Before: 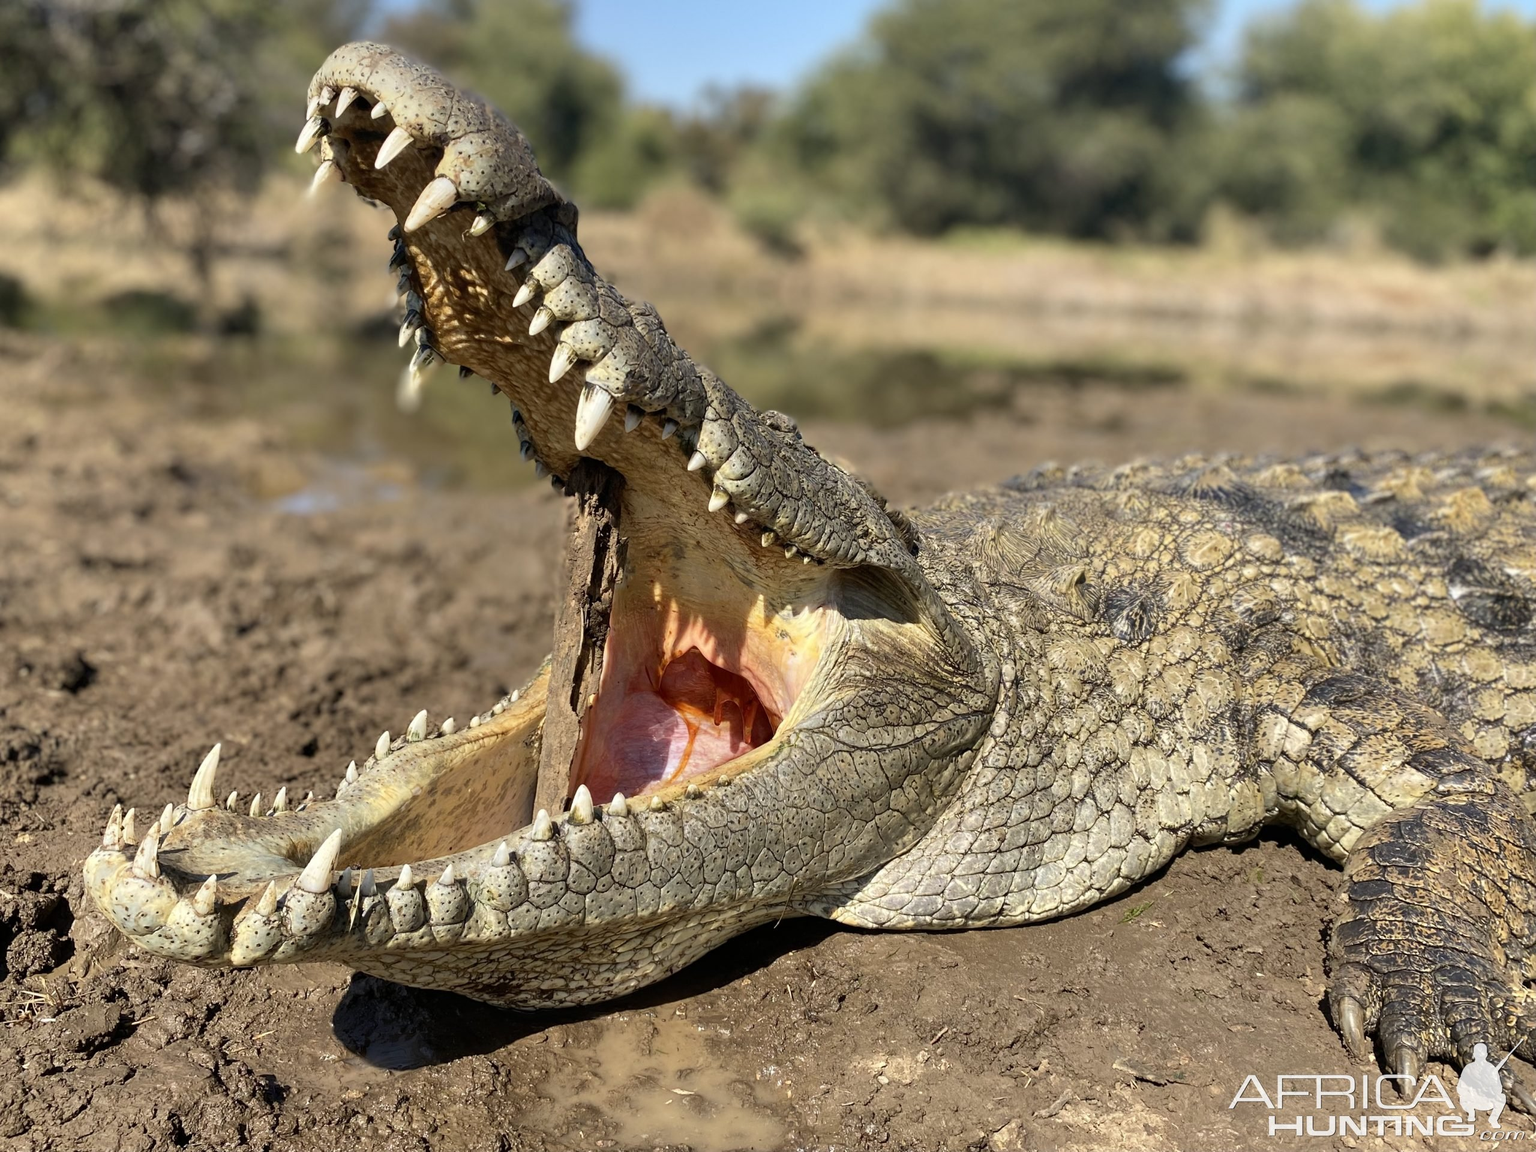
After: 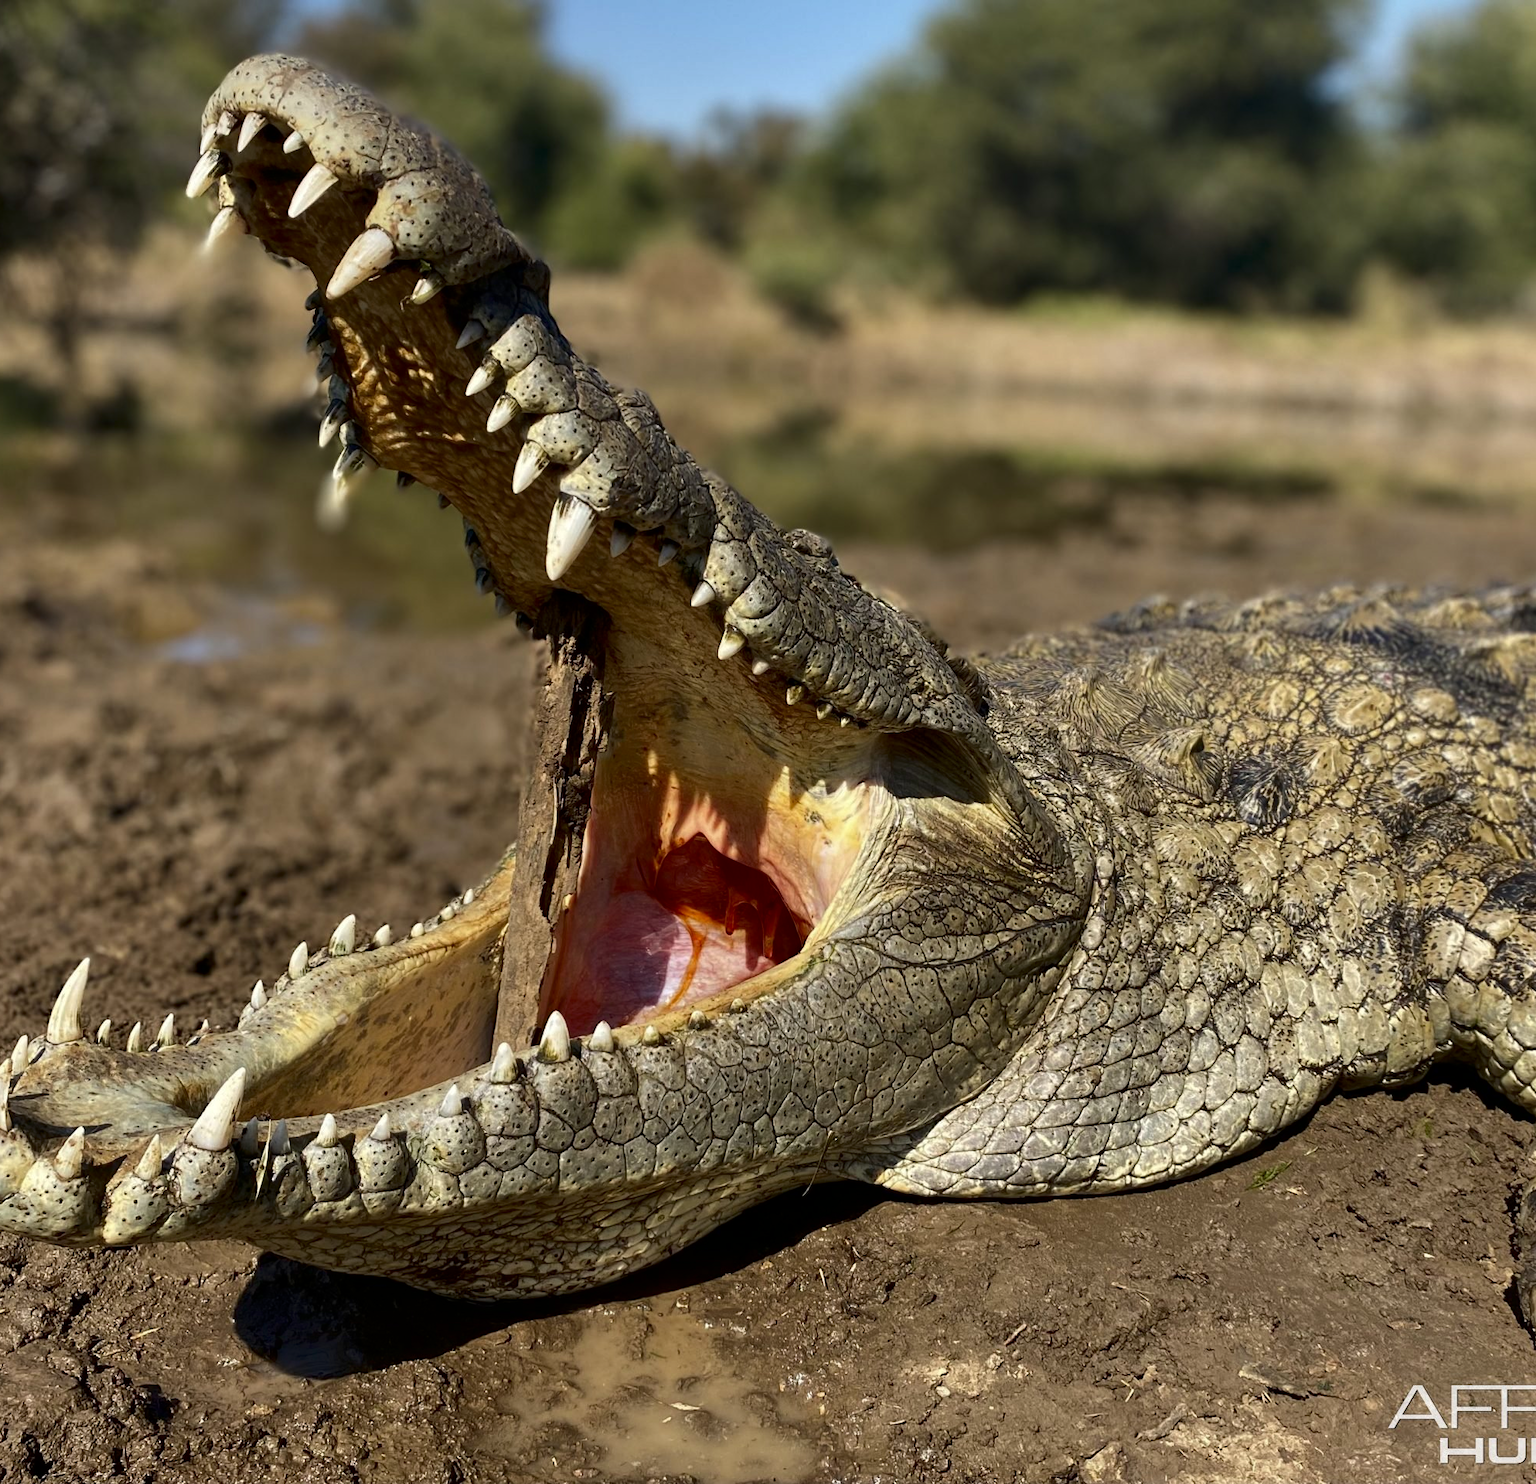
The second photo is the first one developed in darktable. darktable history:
contrast brightness saturation: brightness -0.2, saturation 0.084
crop: left 9.865%, right 12.506%
tone equalizer: edges refinement/feathering 500, mask exposure compensation -1.57 EV, preserve details no
